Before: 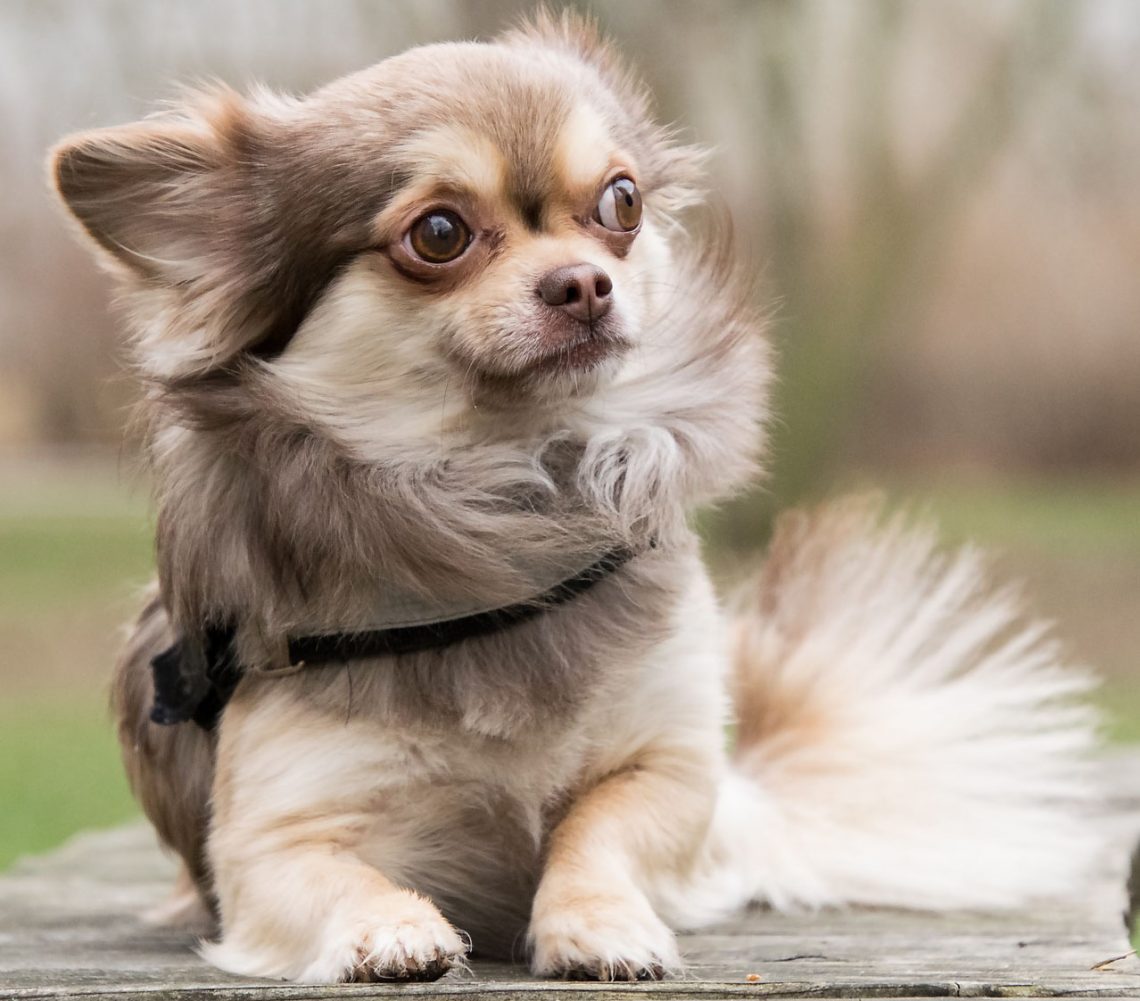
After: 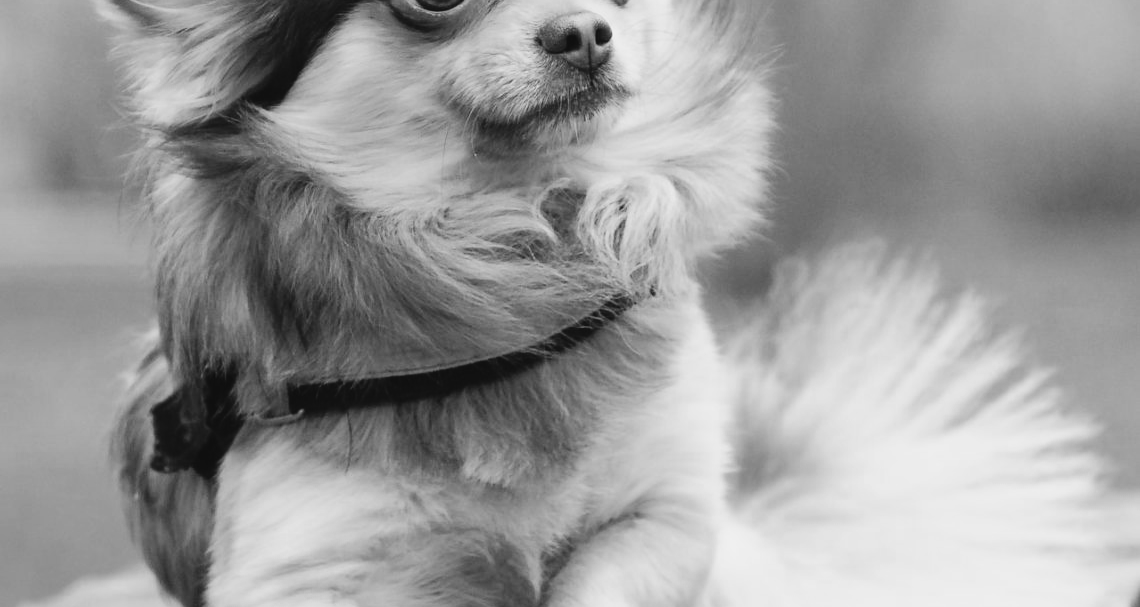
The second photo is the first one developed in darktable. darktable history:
base curve: curves: ch0 [(0, 0) (0.036, 0.025) (0.121, 0.166) (0.206, 0.329) (0.605, 0.79) (1, 1)], preserve colors none
color zones: curves: ch0 [(0, 0.487) (0.241, 0.395) (0.434, 0.373) (0.658, 0.412) (0.838, 0.487)]; ch1 [(0, 0) (0.053, 0.053) (0.211, 0.202) (0.579, 0.259) (0.781, 0.241)]
lowpass: radius 0.1, contrast 0.85, saturation 1.1, unbound 0
monochrome: a -6.99, b 35.61, size 1.4
crop and rotate: top 25.357%, bottom 13.942%
velvia: on, module defaults
